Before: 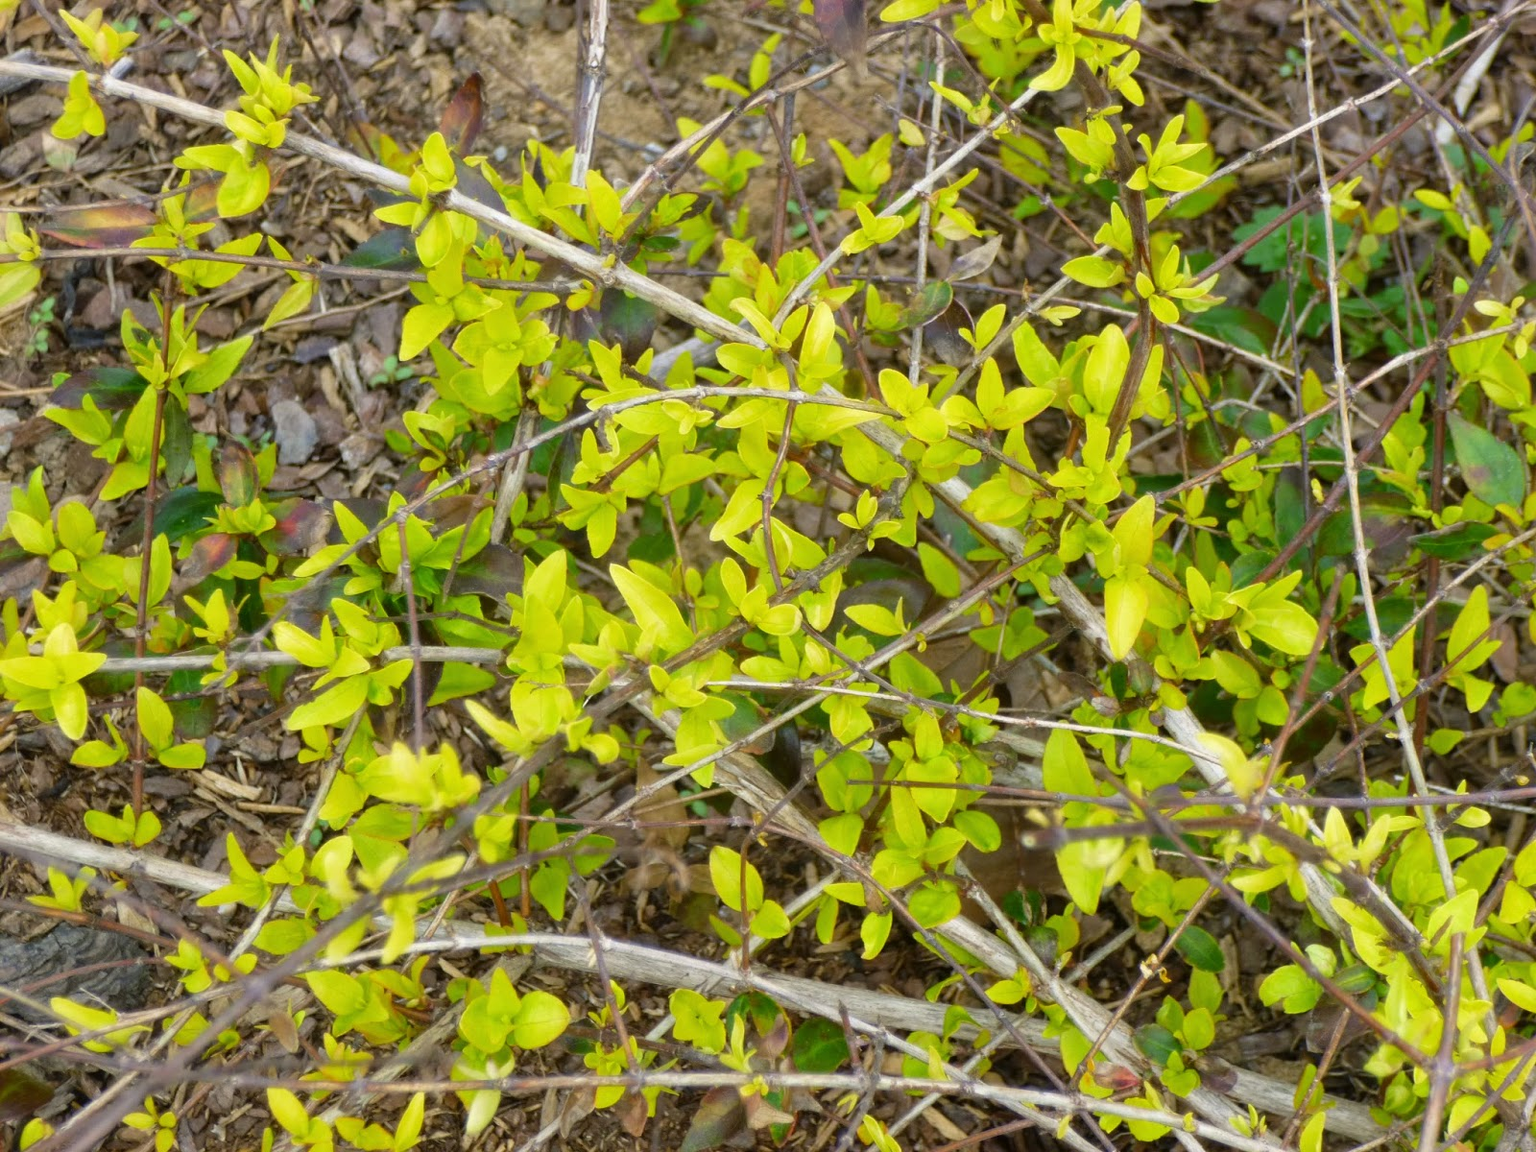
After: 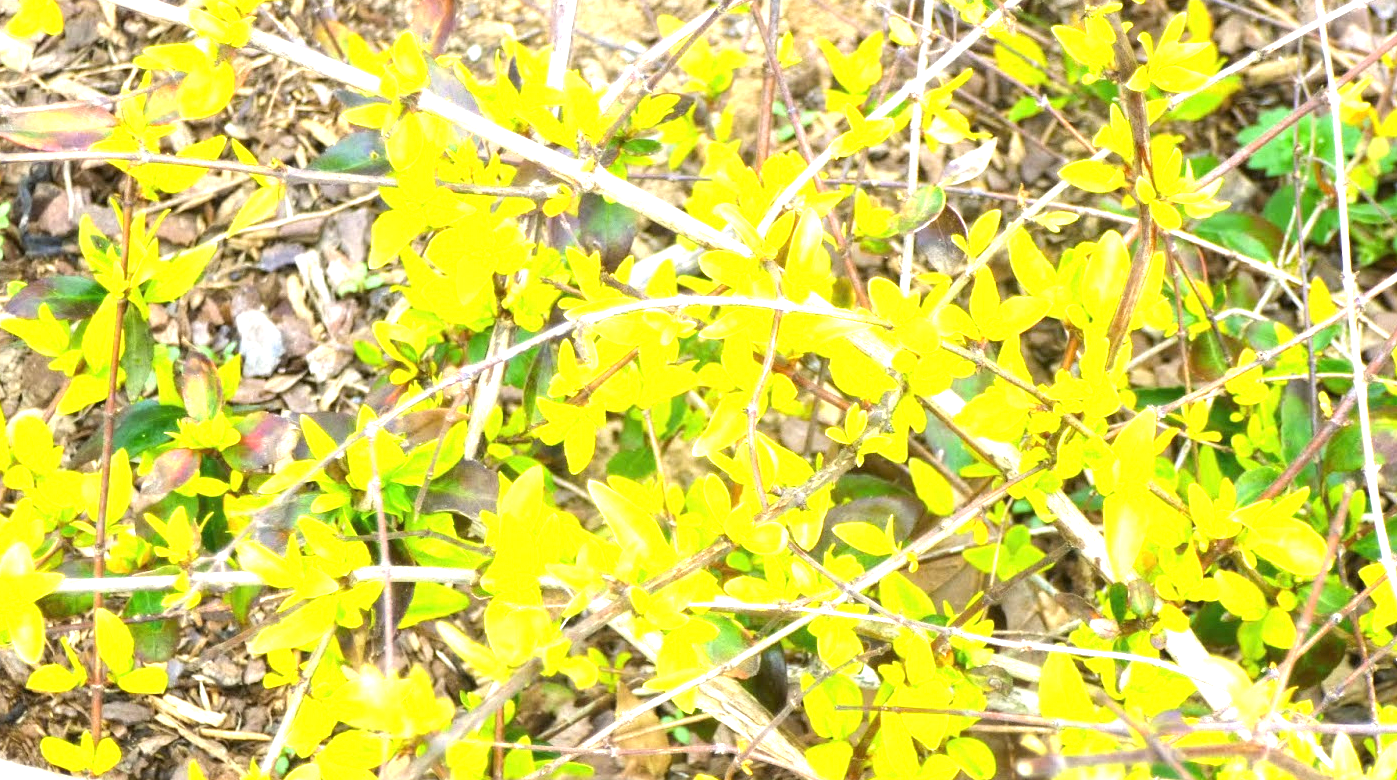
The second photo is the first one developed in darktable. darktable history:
exposure: black level correction 0, exposure 1.469 EV, compensate highlight preservation false
crop: left 2.993%, top 8.98%, right 9.64%, bottom 26.018%
tone equalizer: -8 EV -0.416 EV, -7 EV -0.375 EV, -6 EV -0.304 EV, -5 EV -0.229 EV, -3 EV 0.237 EV, -2 EV 0.31 EV, -1 EV 0.37 EV, +0 EV 0.392 EV
